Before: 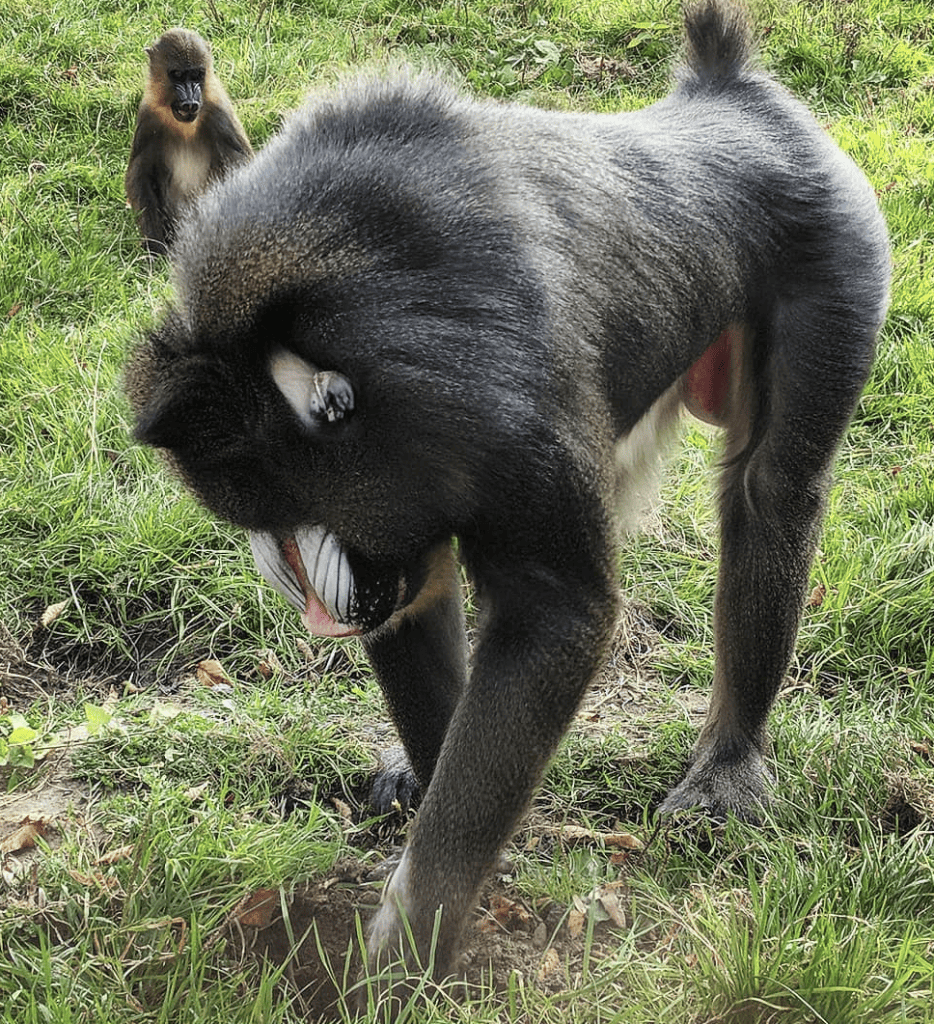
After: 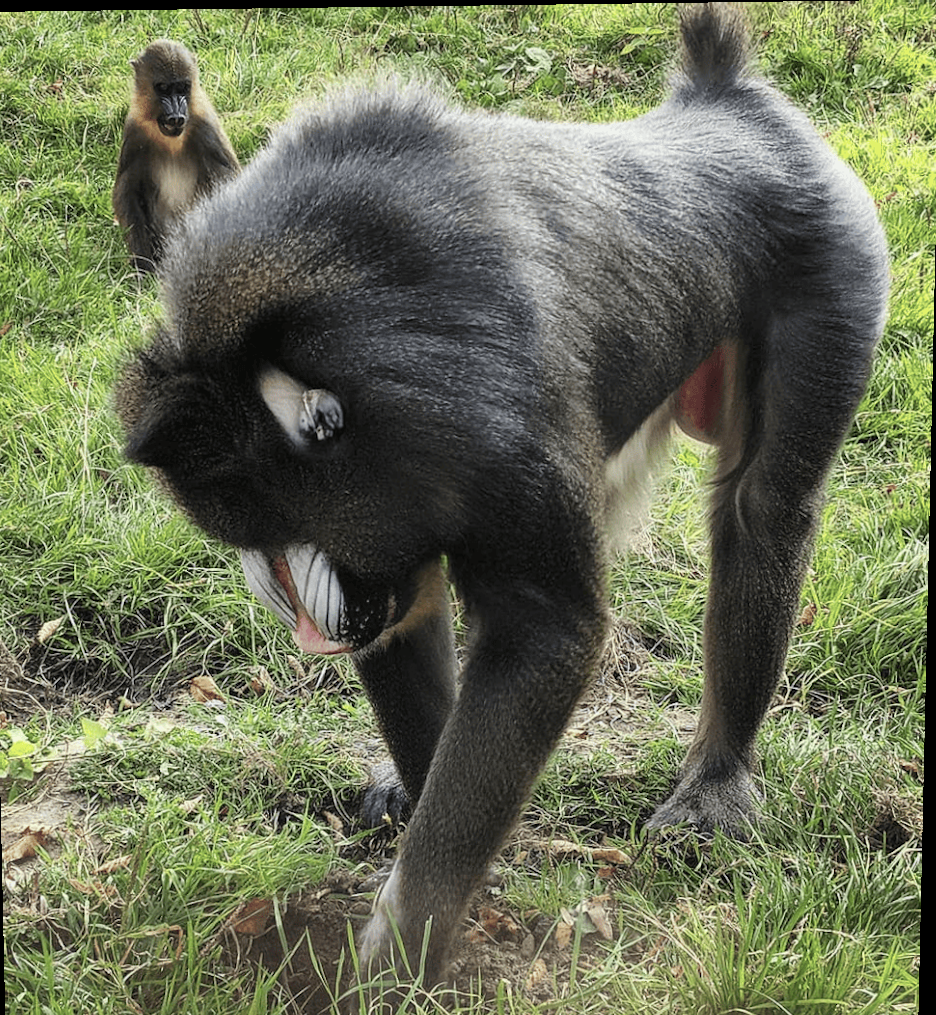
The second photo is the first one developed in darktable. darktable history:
crop: left 1.743%, right 0.268%, bottom 2.011%
rotate and perspective: lens shift (vertical) 0.048, lens shift (horizontal) -0.024, automatic cropping off
